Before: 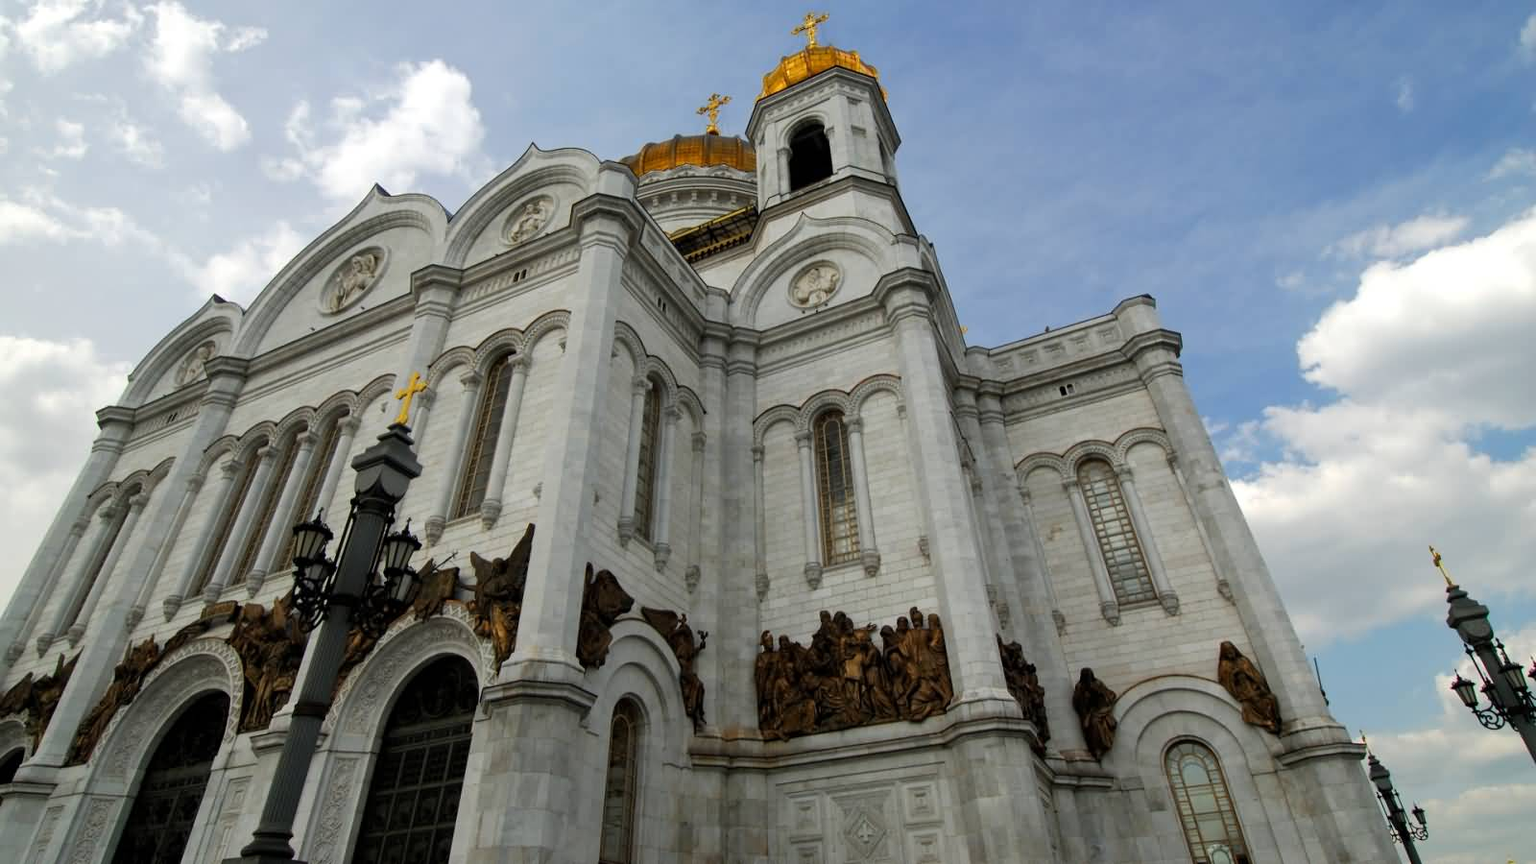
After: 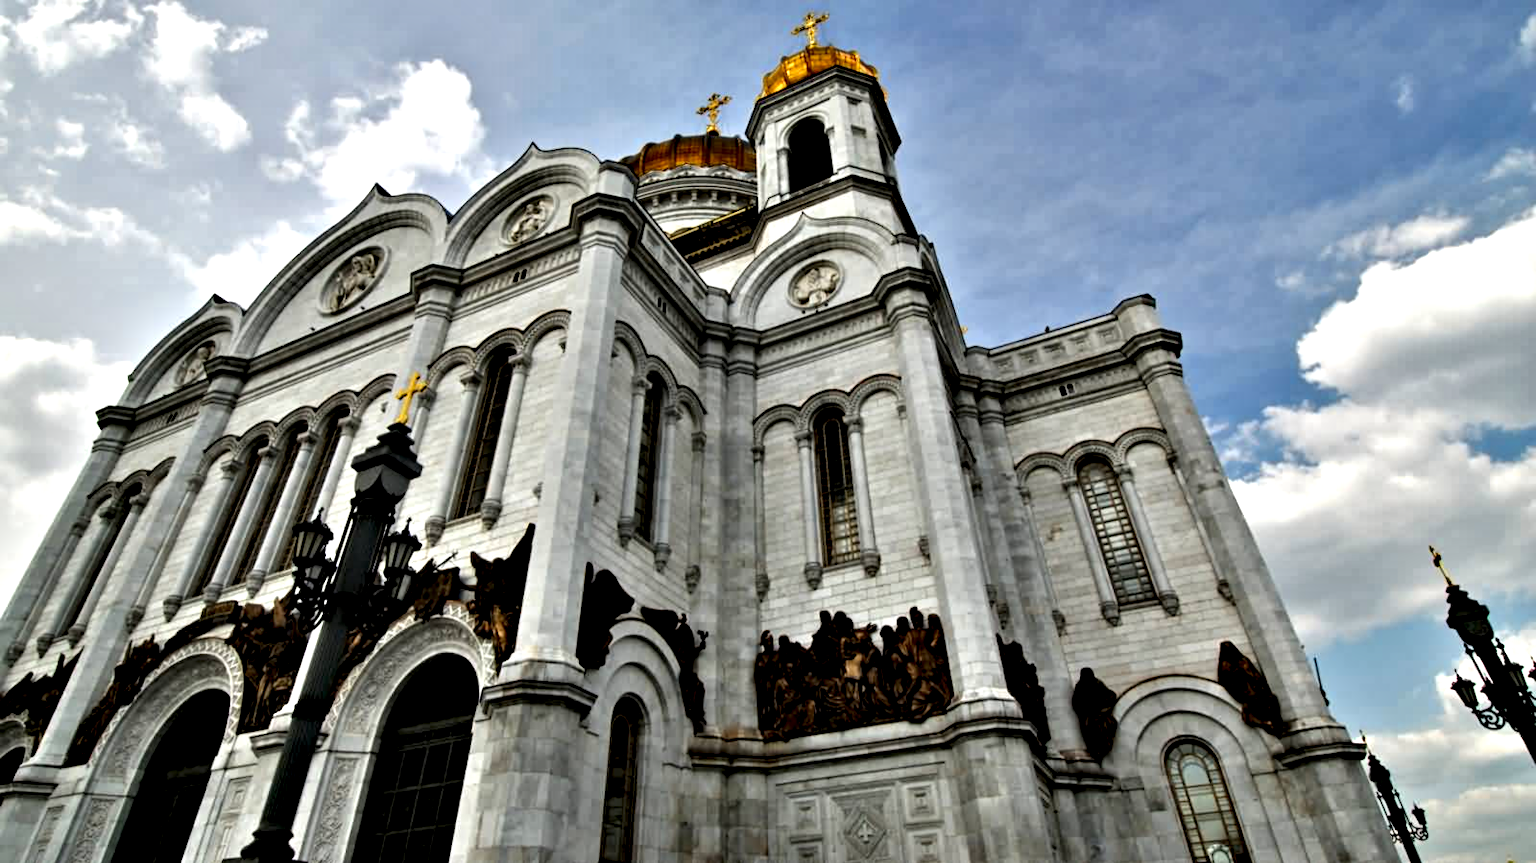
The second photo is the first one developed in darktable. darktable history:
crop: bottom 0.077%
contrast equalizer: y [[0.48, 0.654, 0.731, 0.706, 0.772, 0.382], [0.55 ×6], [0 ×6], [0 ×6], [0 ×6]]
